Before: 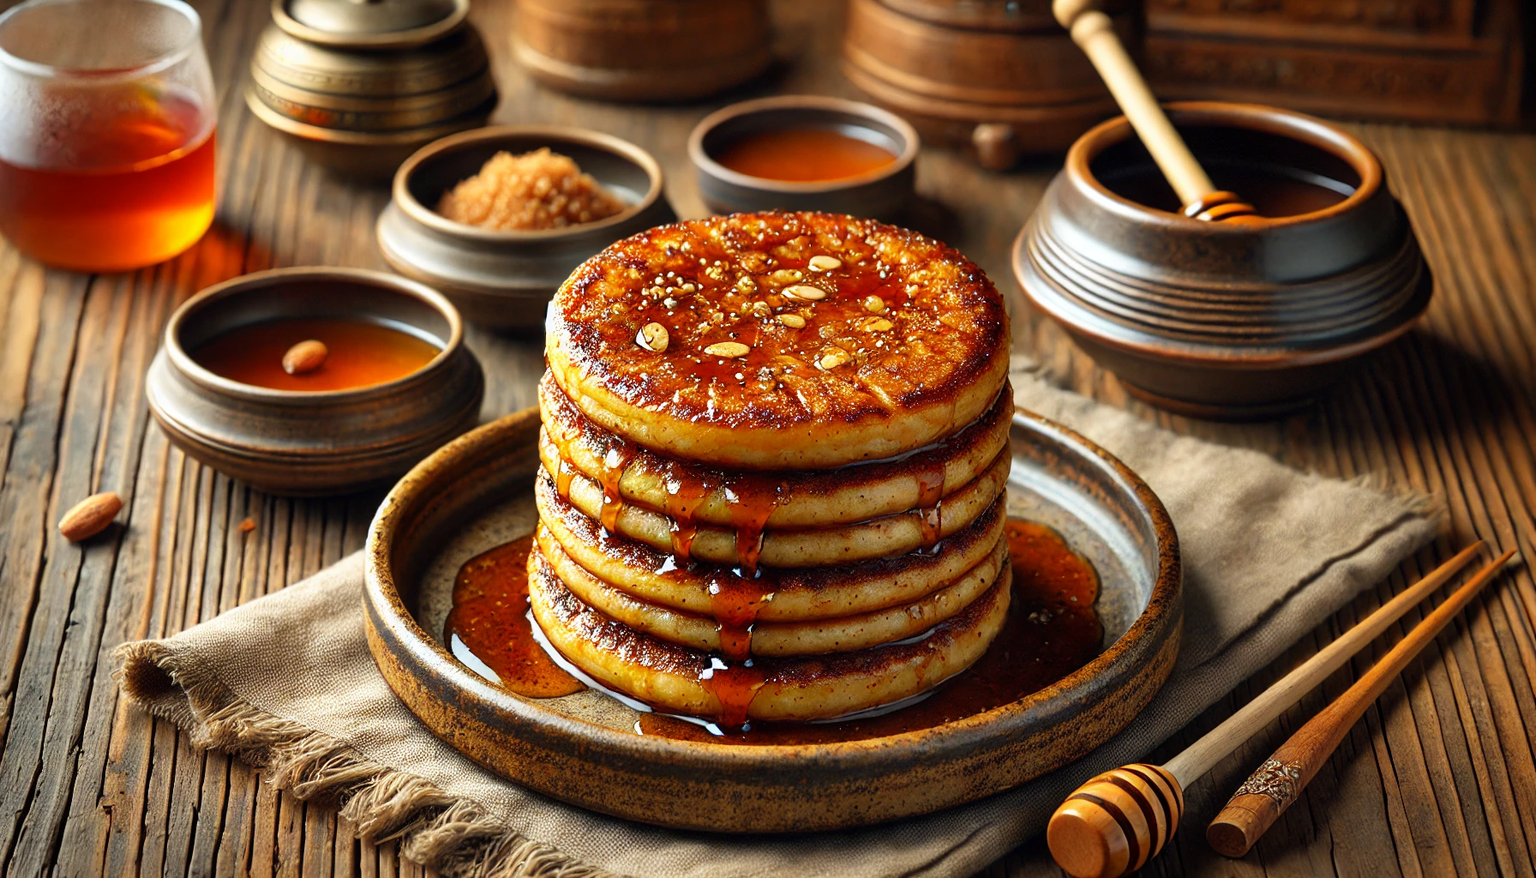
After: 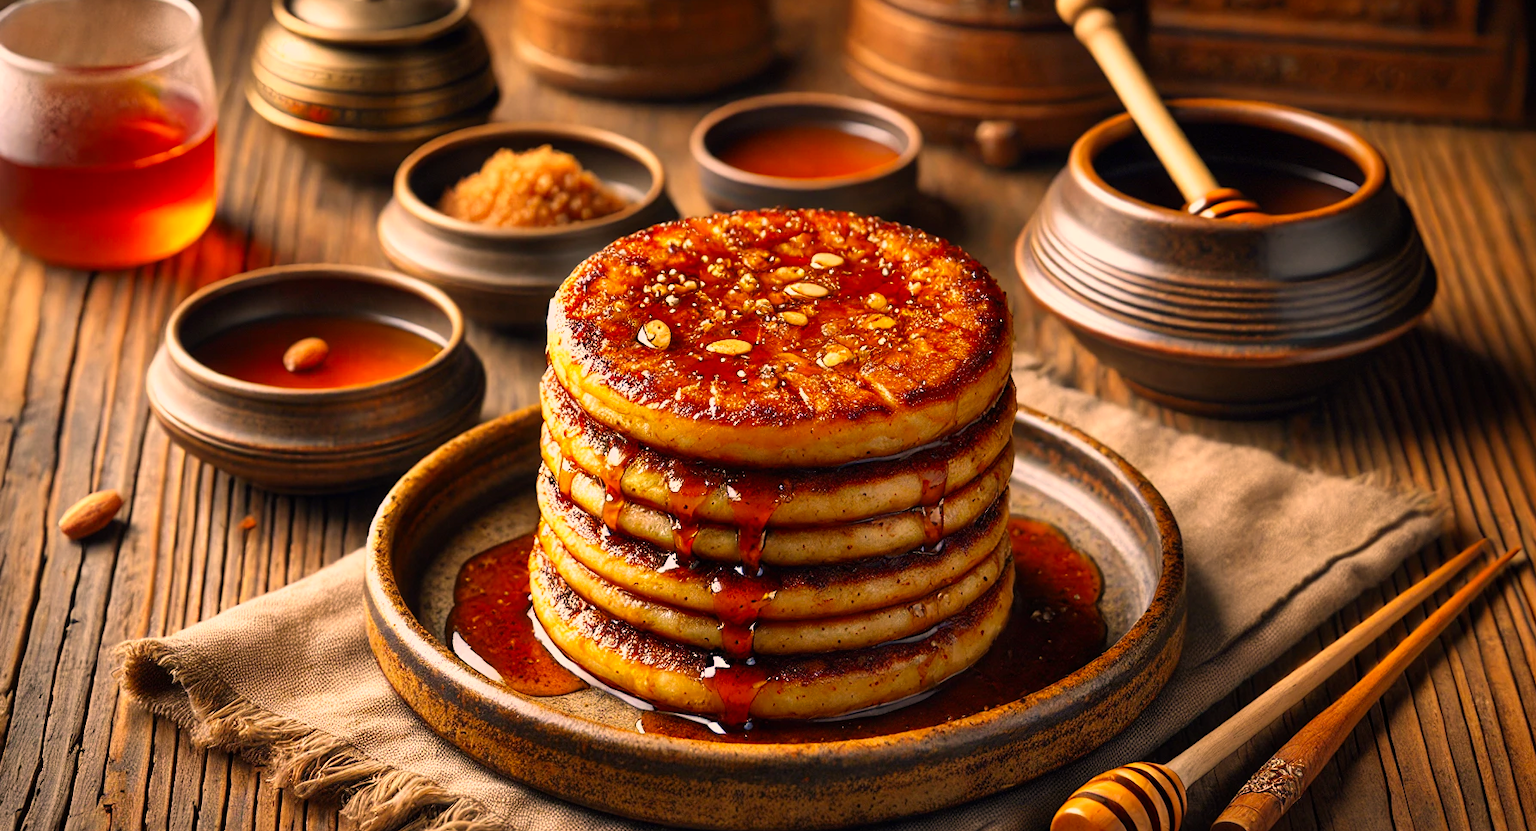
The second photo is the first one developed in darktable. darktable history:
crop: top 0.448%, right 0.264%, bottom 5.045%
color correction: highlights a* 21.16, highlights b* 19.61
